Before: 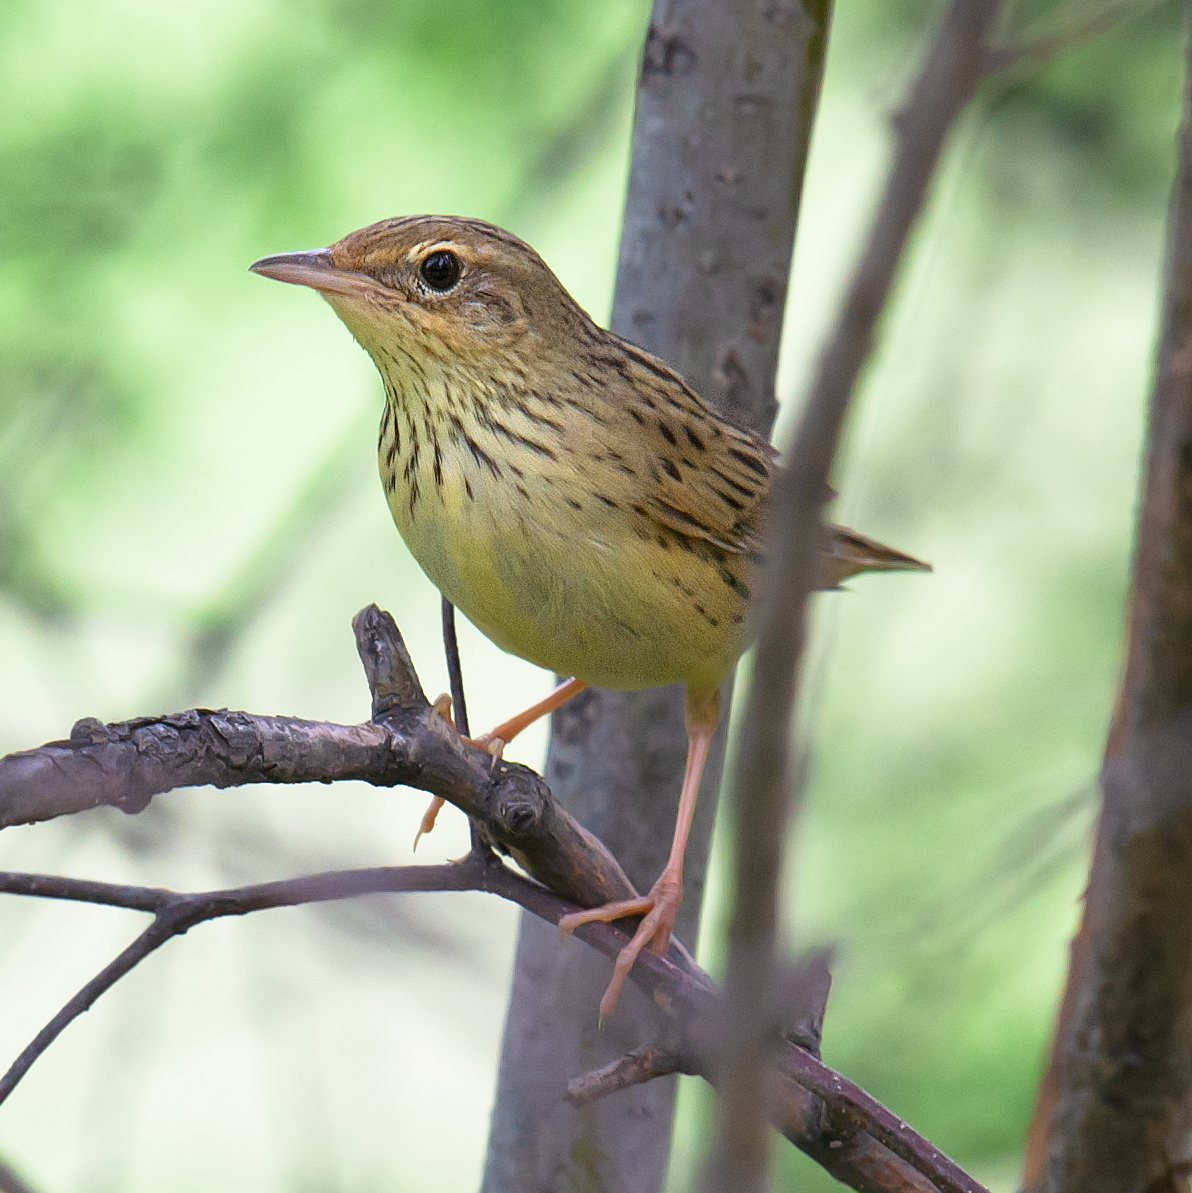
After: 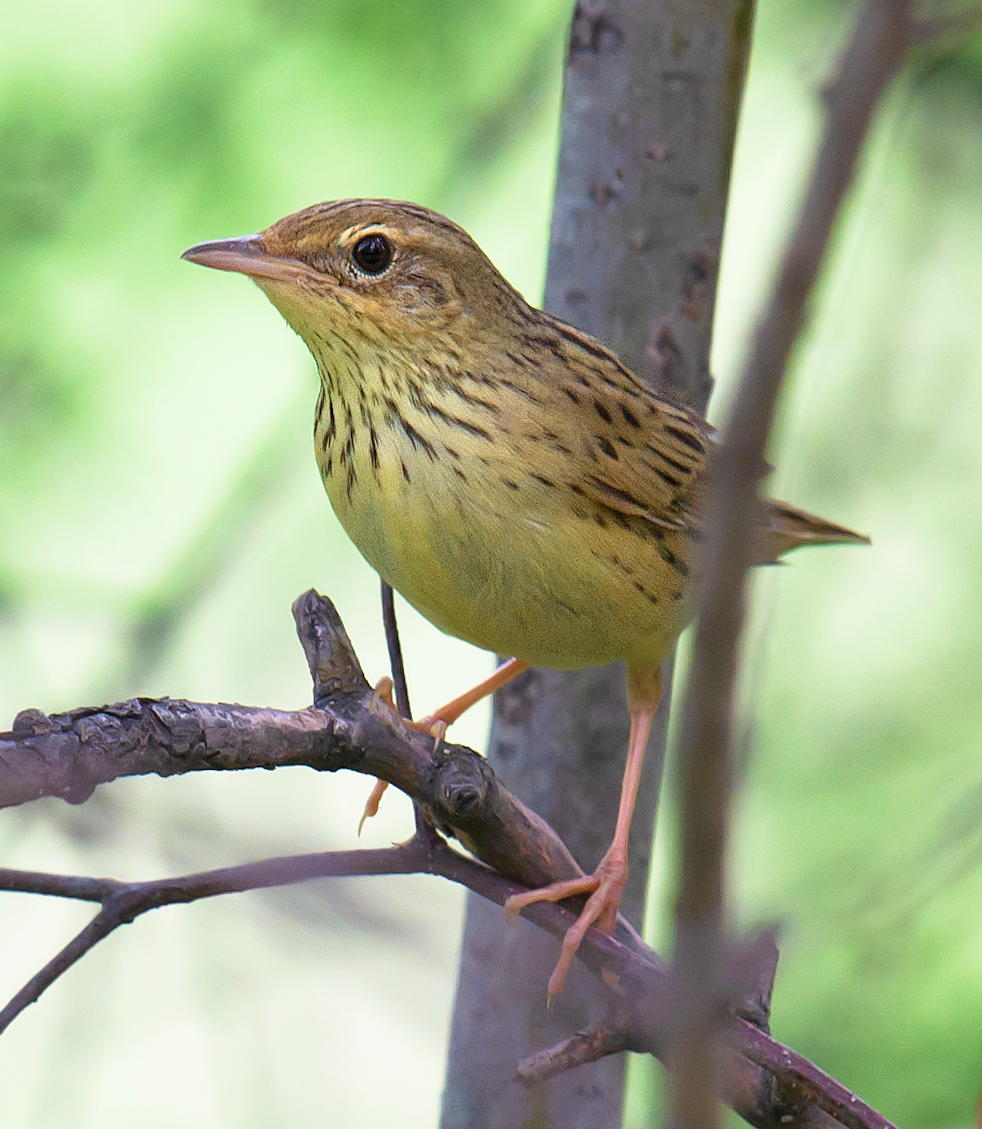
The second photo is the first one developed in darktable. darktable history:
exposure: black level correction 0, compensate highlight preservation false
velvia: on, module defaults
crop and rotate: angle 1.28°, left 4.143%, top 0.693%, right 11.58%, bottom 2.557%
